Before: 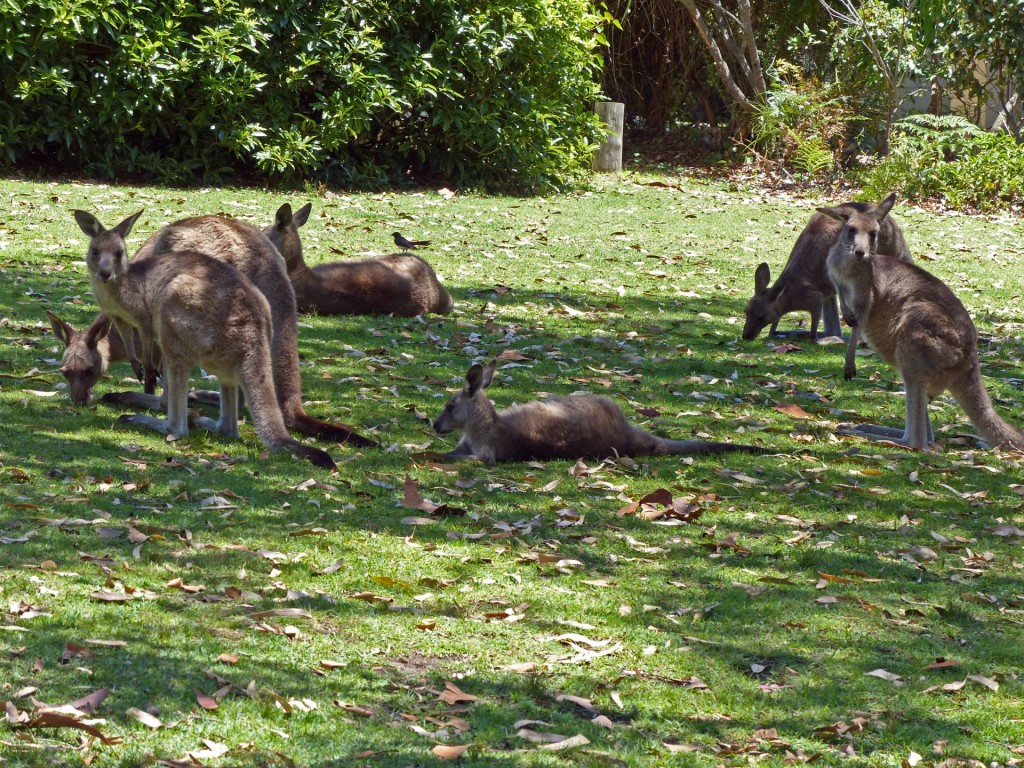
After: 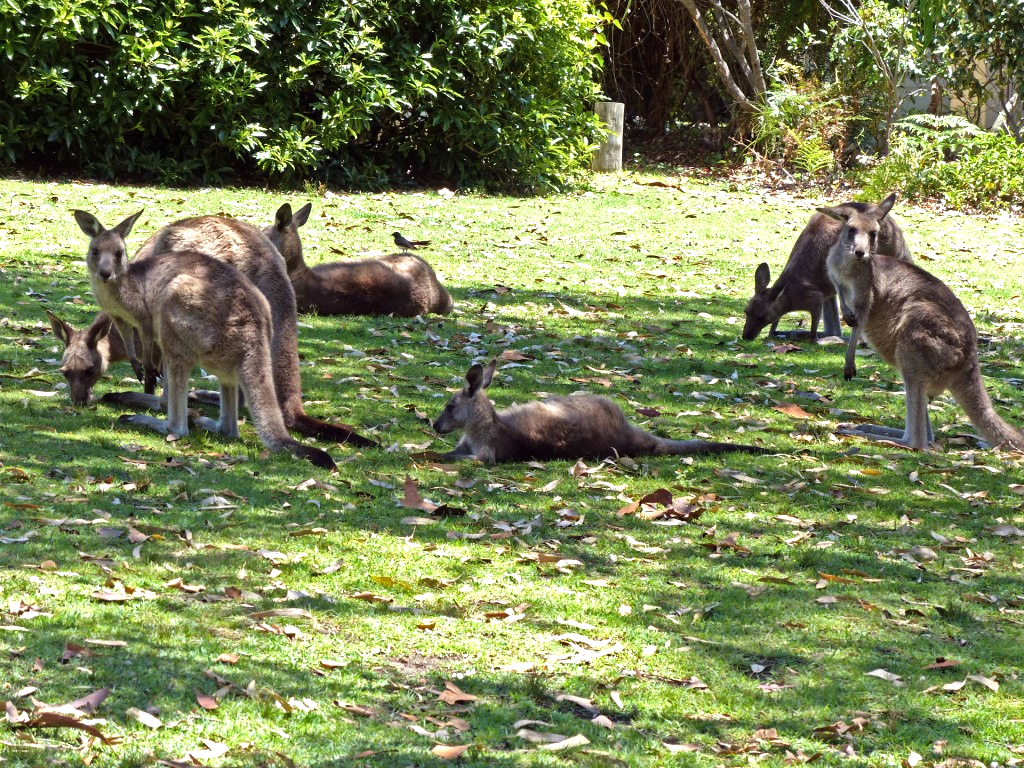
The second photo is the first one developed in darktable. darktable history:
tone equalizer: -8 EV -0.744 EV, -7 EV -0.721 EV, -6 EV -0.563 EV, -5 EV -0.423 EV, -3 EV 0.372 EV, -2 EV 0.6 EV, -1 EV 0.692 EV, +0 EV 0.766 EV, smoothing 1
